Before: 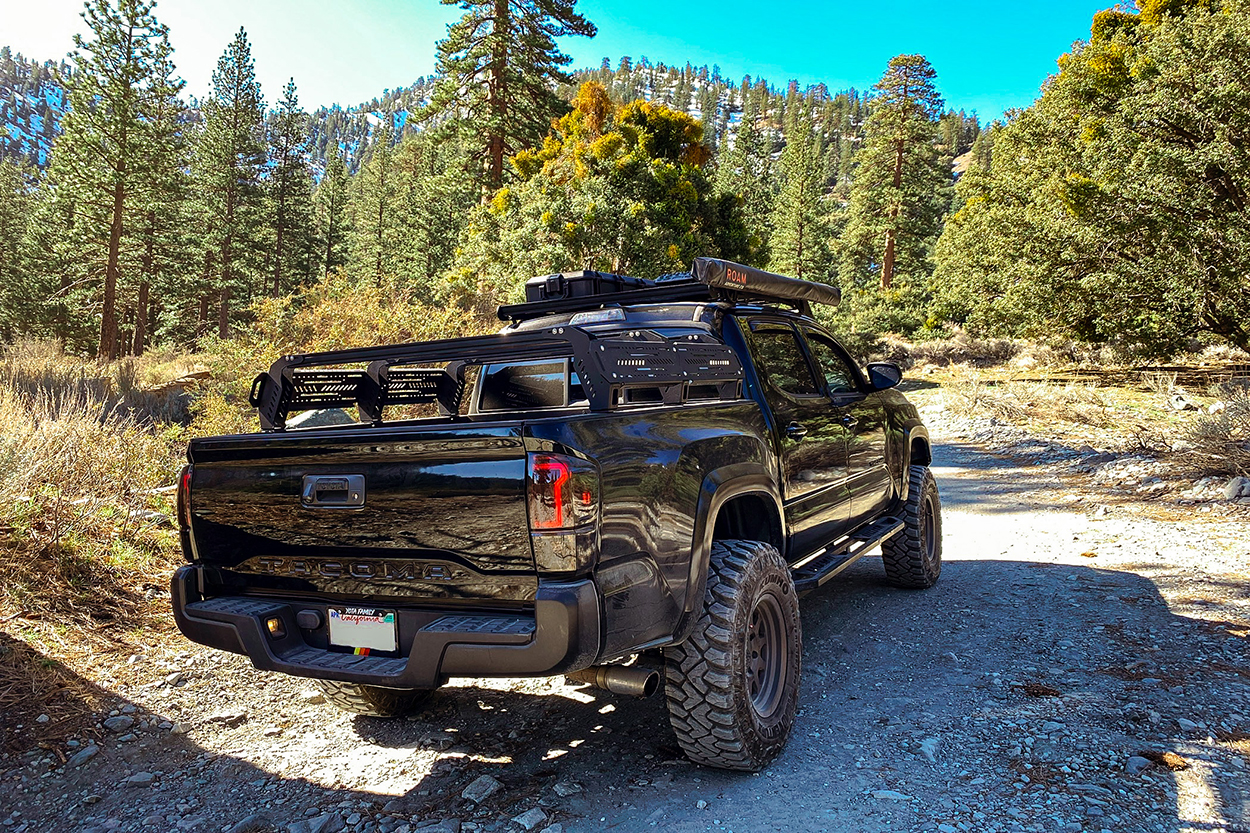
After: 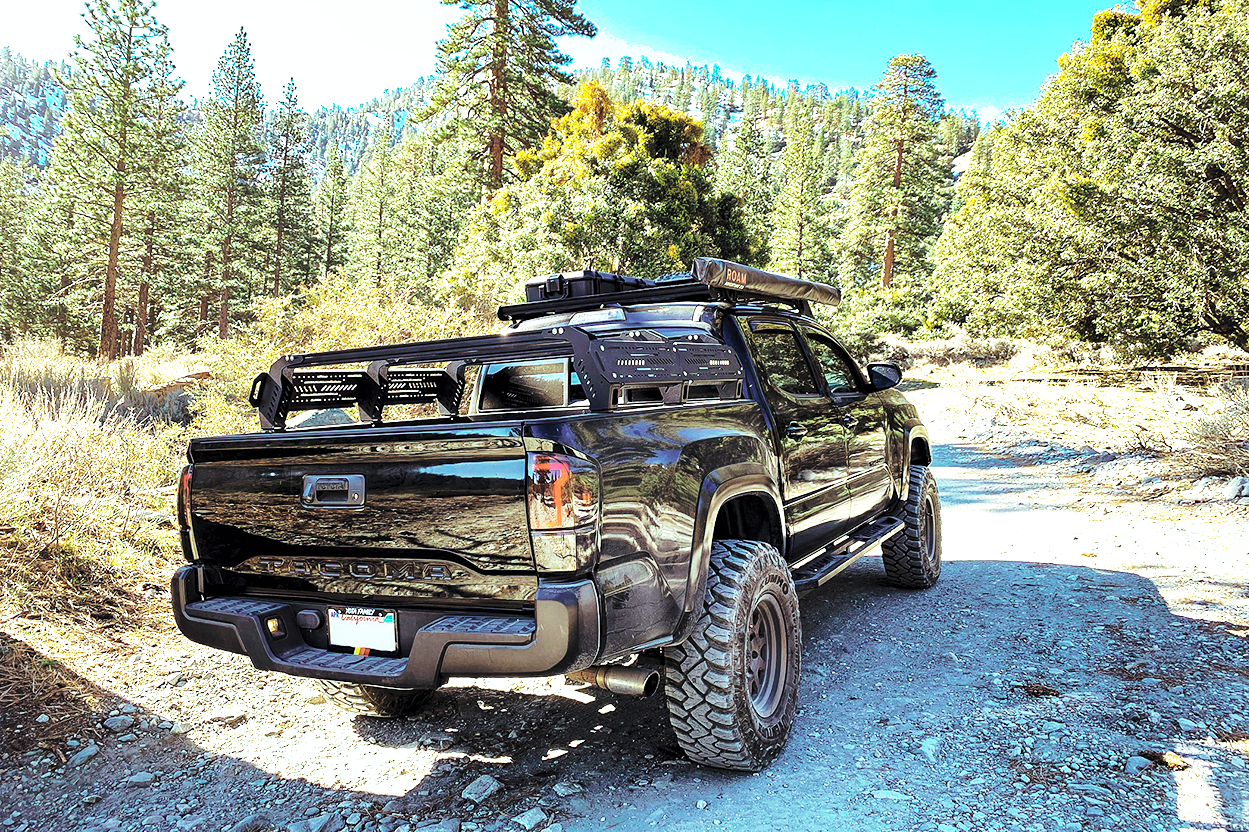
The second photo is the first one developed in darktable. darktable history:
base curve: curves: ch0 [(0, 0) (0.04, 0.03) (0.133, 0.232) (0.448, 0.748) (0.843, 0.968) (1, 1)], preserve colors none
tone equalizer: -8 EV -0.751 EV, -7 EV -0.699 EV, -6 EV -0.579 EV, -5 EV -0.37 EV, -3 EV 0.366 EV, -2 EV 0.6 EV, -1 EV 0.698 EV, +0 EV 0.724 EV
shadows and highlights: highlights color adjustment 77.88%
velvia: on, module defaults
exposure: black level correction 0.001, exposure 0.191 EV, compensate highlight preservation false
color balance rgb: highlights gain › chroma 4.075%, highlights gain › hue 200.89°, perceptual saturation grading › global saturation 19.713%, global vibrance 9.697%
contrast brightness saturation: brightness 0.184, saturation -0.496
